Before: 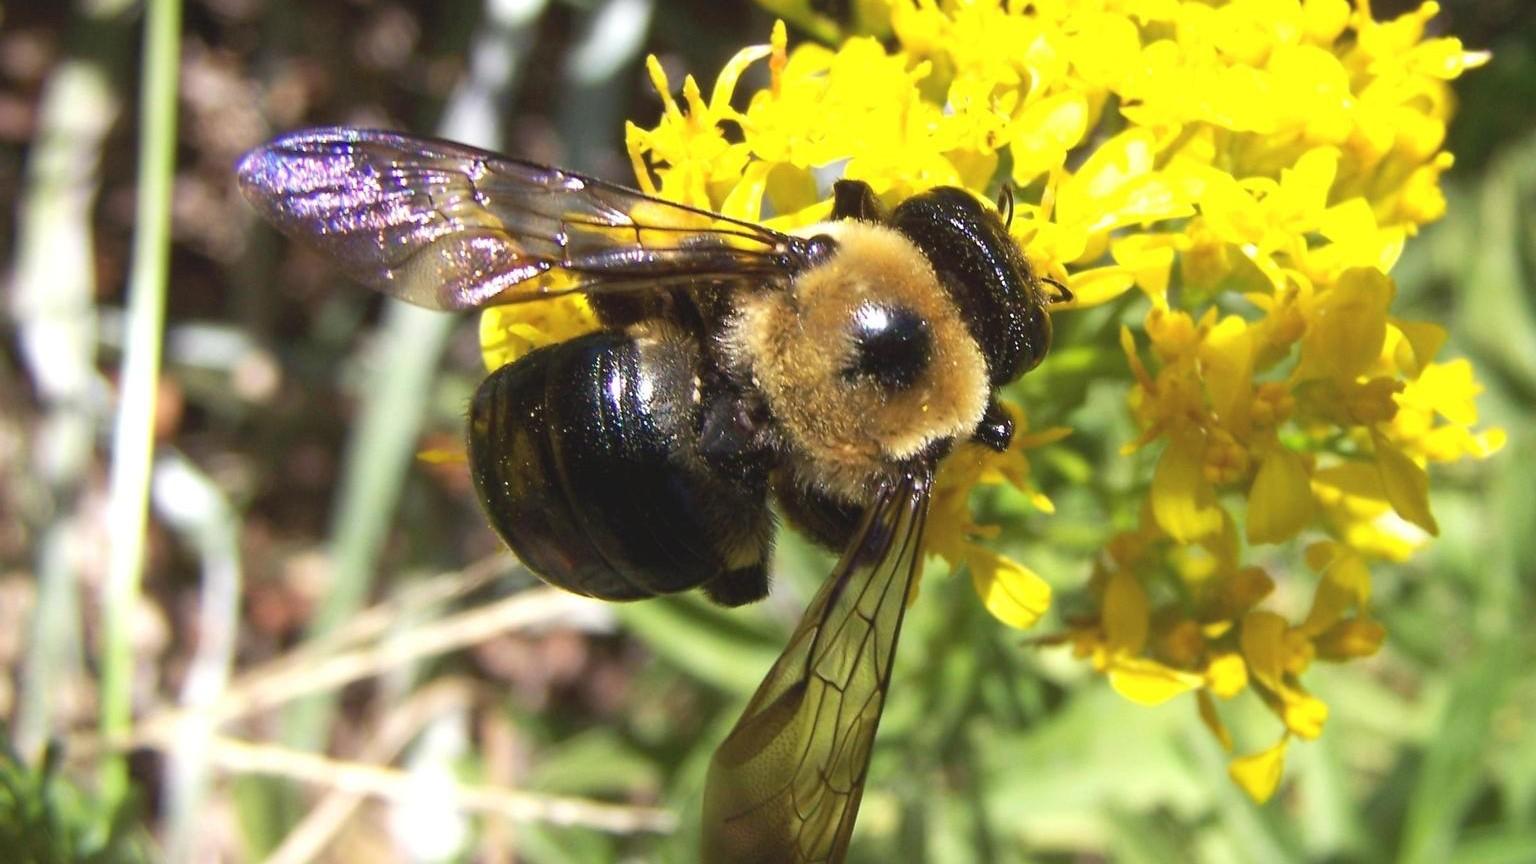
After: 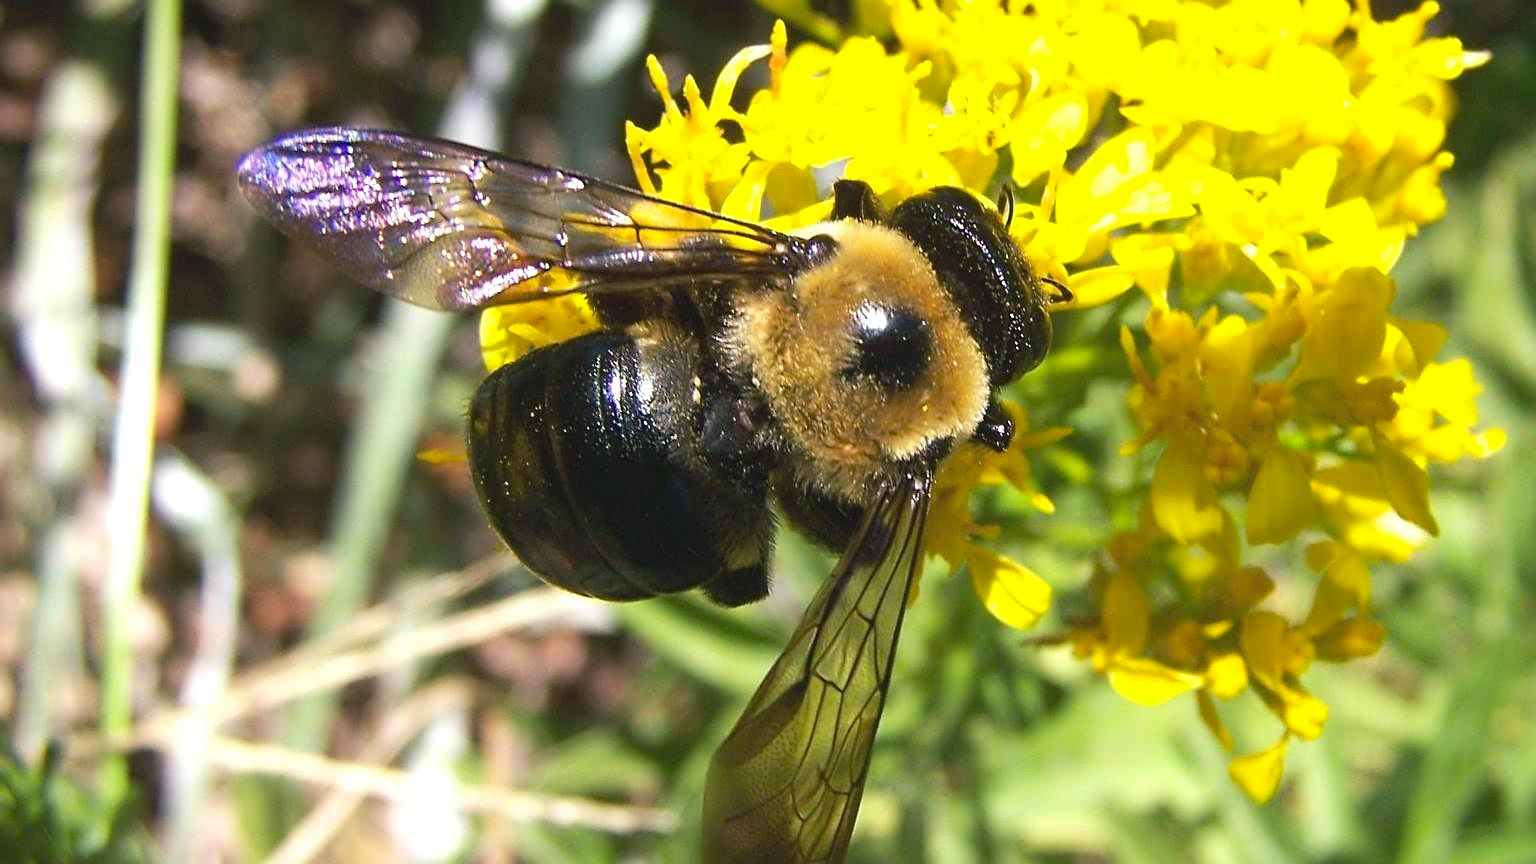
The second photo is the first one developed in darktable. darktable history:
color balance rgb: shadows lift › luminance -7.974%, shadows lift › chroma 2.305%, shadows lift › hue 162.74°, linear chroma grading › global chroma 9.972%, perceptual saturation grading › global saturation -0.034%
sharpen: on, module defaults
